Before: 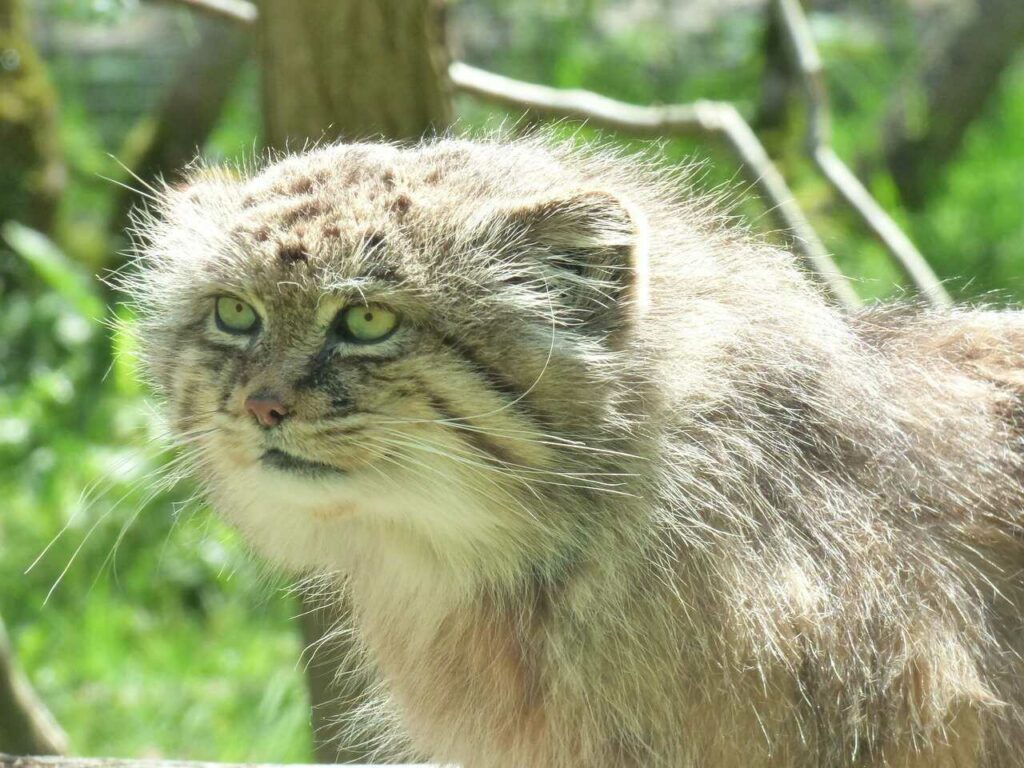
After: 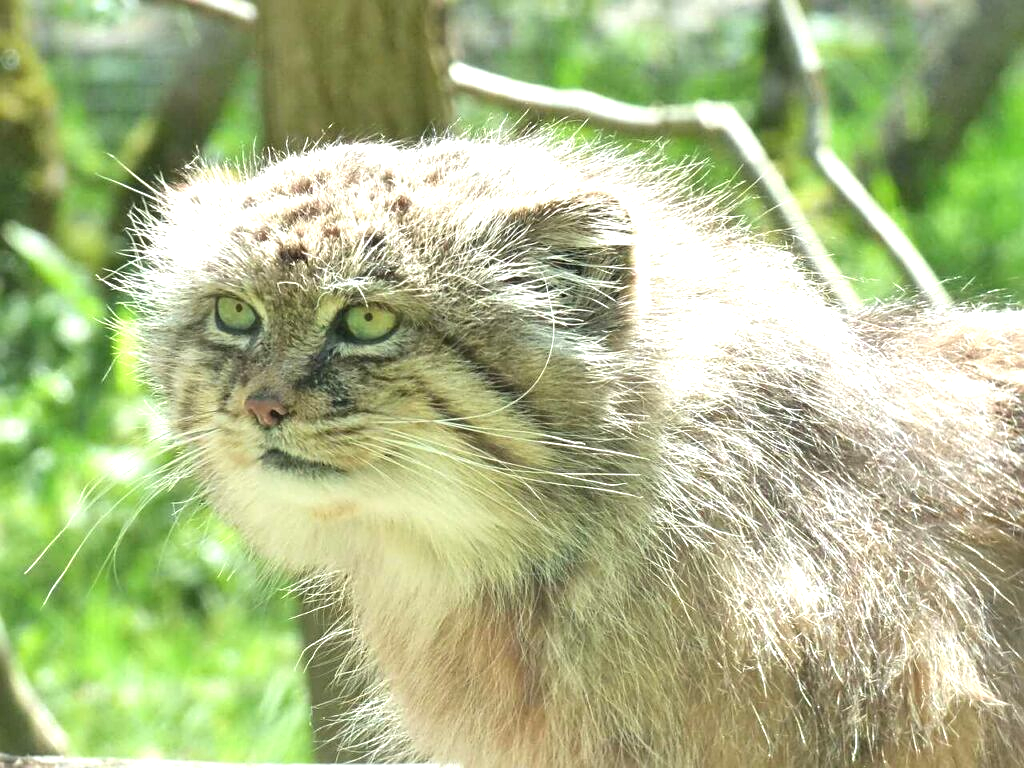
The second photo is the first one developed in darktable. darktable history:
sharpen: on, module defaults
exposure: exposure 0.559 EV, compensate exposure bias true, compensate highlight preservation false
